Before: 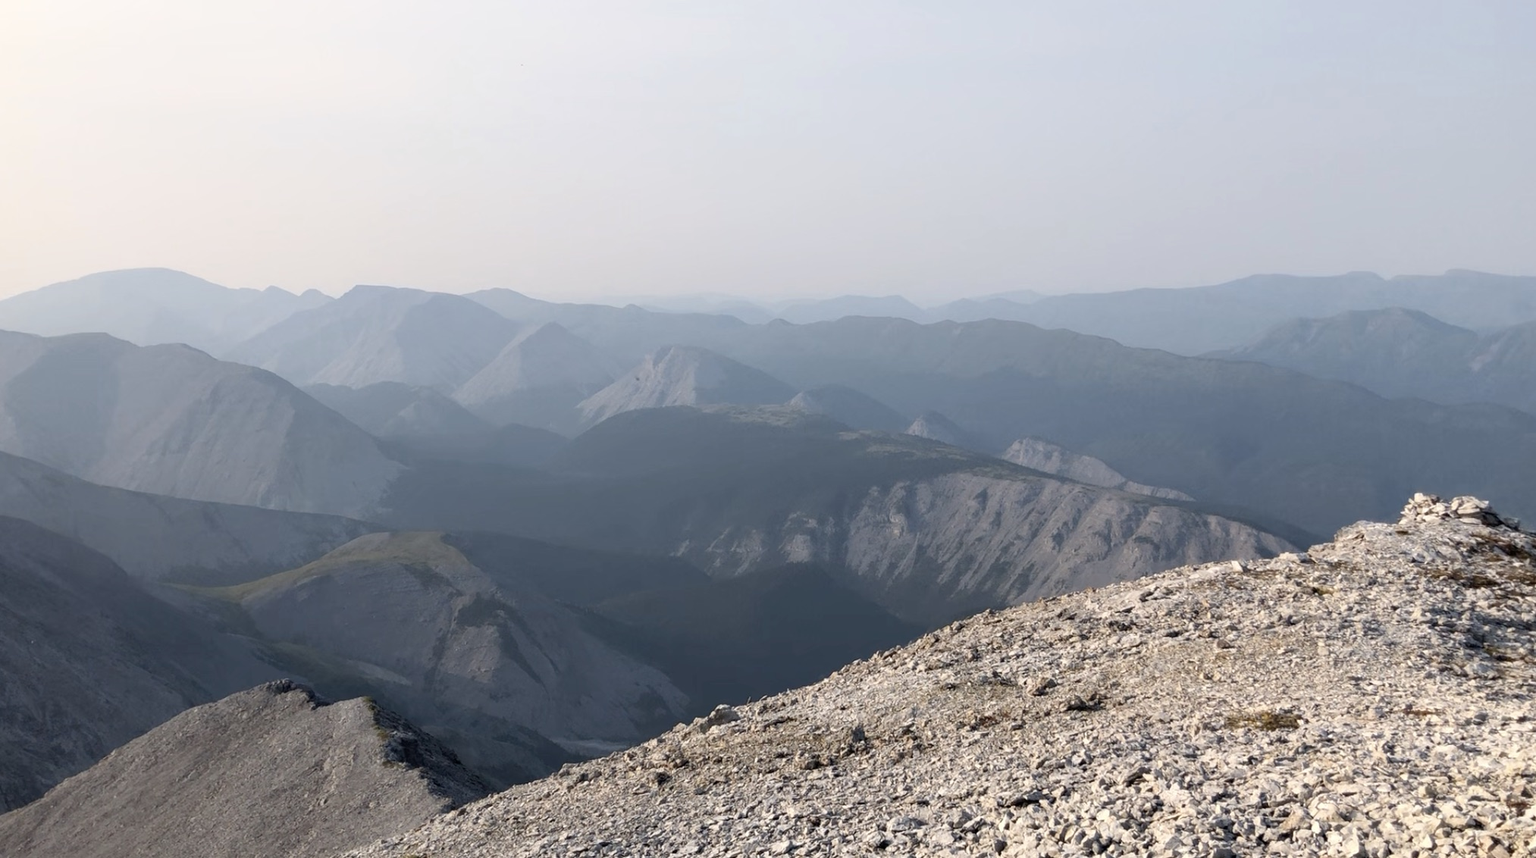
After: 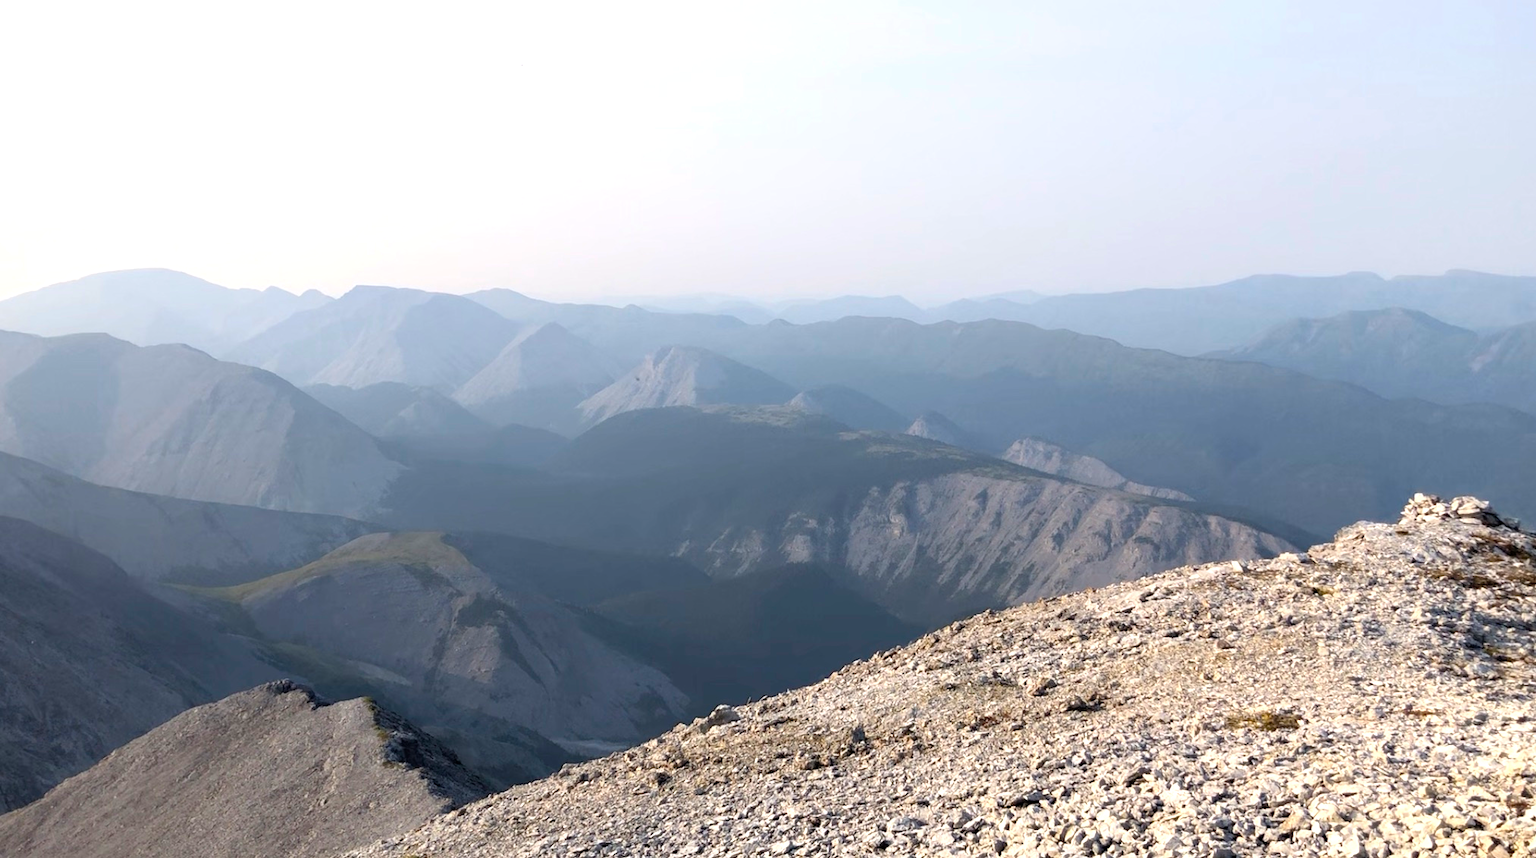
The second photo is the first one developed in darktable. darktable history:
tone equalizer: -8 EV -0.418 EV, -7 EV -0.421 EV, -6 EV -0.303 EV, -5 EV -0.206 EV, -3 EV 0.223 EV, -2 EV 0.309 EV, -1 EV 0.39 EV, +0 EV 0.443 EV
color balance rgb: perceptual saturation grading › global saturation 25.01%
